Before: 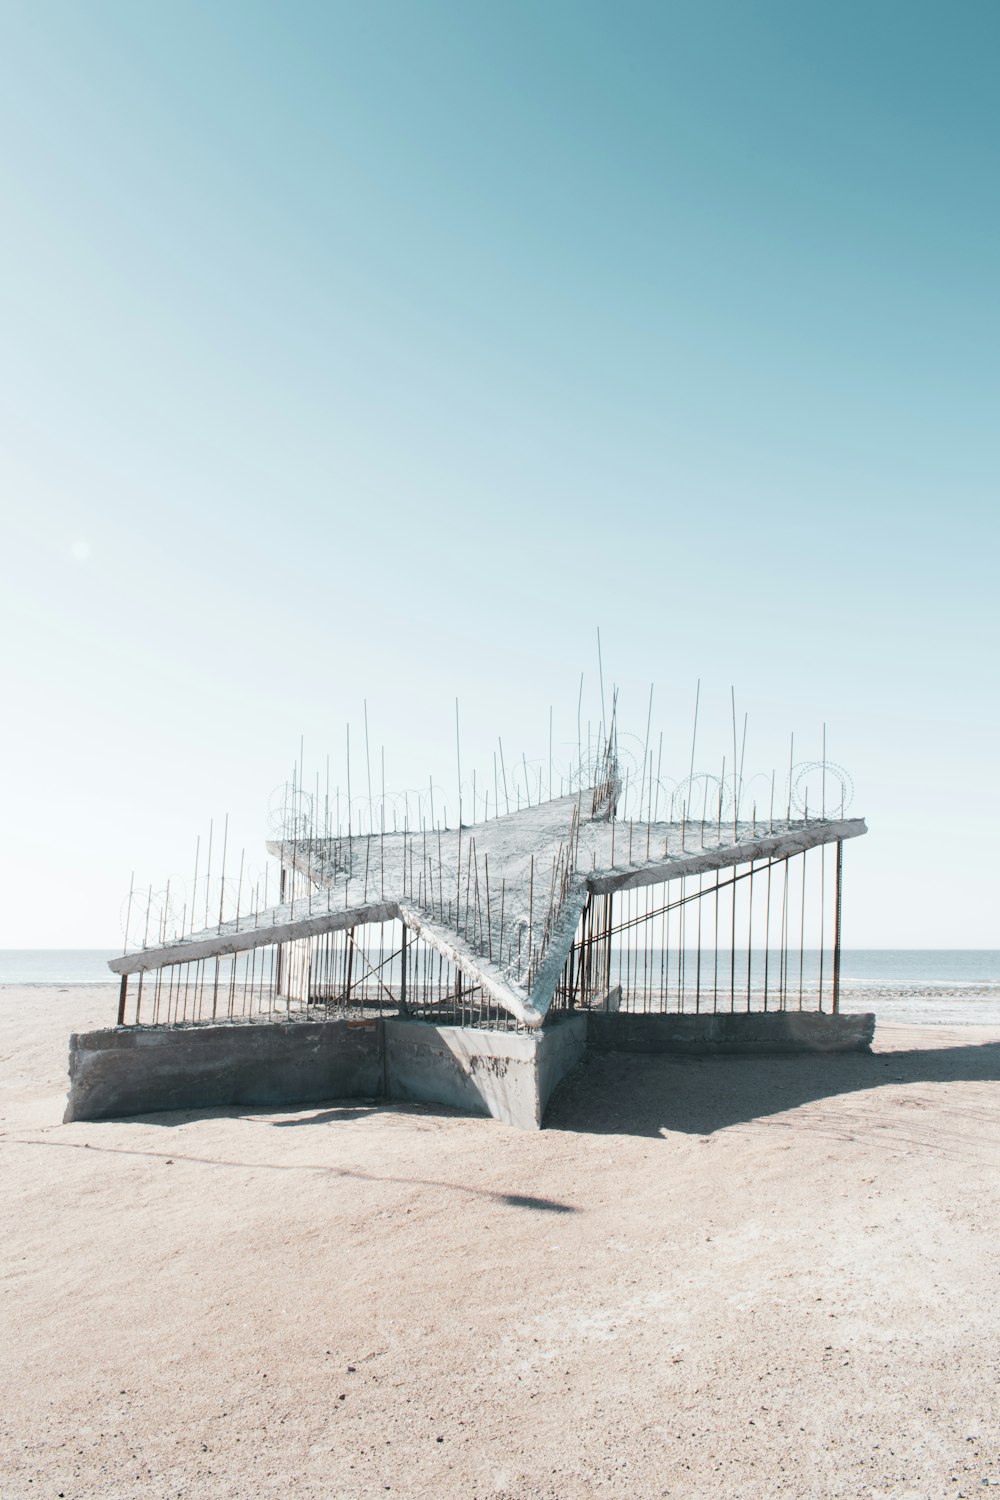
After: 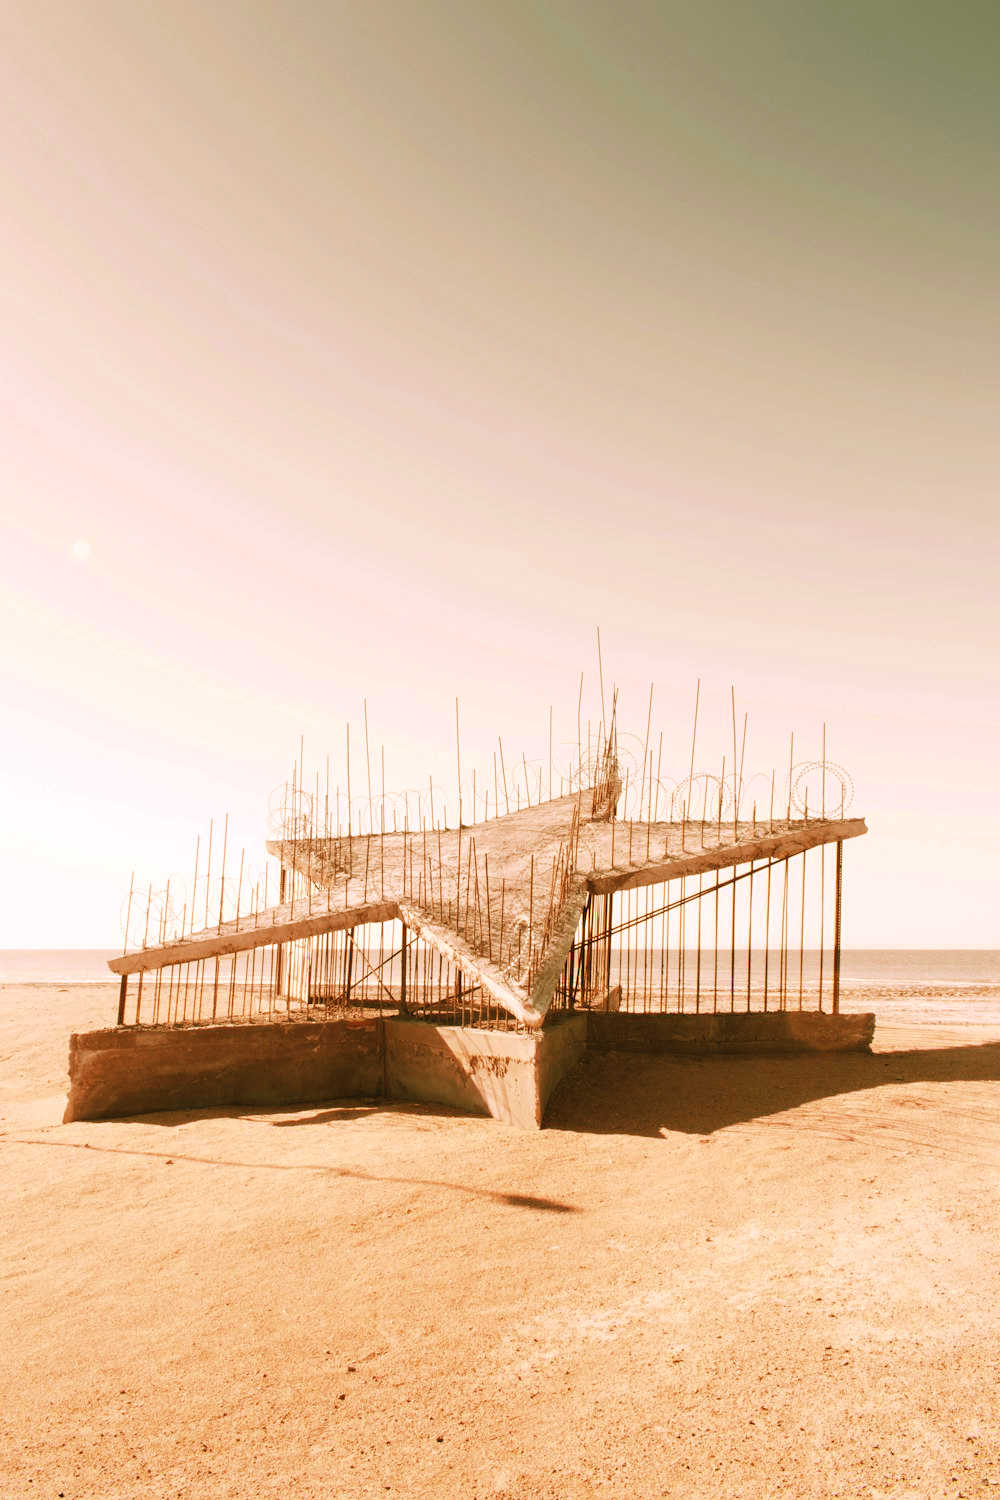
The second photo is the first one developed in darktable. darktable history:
tone curve: curves: ch0 [(0, 0) (0.003, 0.032) (0.011, 0.034) (0.025, 0.039) (0.044, 0.055) (0.069, 0.078) (0.1, 0.111) (0.136, 0.147) (0.177, 0.191) (0.224, 0.238) (0.277, 0.291) (0.335, 0.35) (0.399, 0.41) (0.468, 0.48) (0.543, 0.547) (0.623, 0.621) (0.709, 0.699) (0.801, 0.789) (0.898, 0.884) (1, 1)], preserve colors none
color look up table: target L [100.5, 99.48, 98.47, 93.86, 89.52, 87.47, 80.82, 75.18, 69.73, 69.01, 61.72, 64.22, 46.21, 41.11, 17.66, 67.91, 64.1, 66.6, 56.67, 52, 52.85, 42.12, 30.06, 33.43, 18.23, 96.7, 80, 73.84, 63.64, 67.62, 66.45, 61.46, 55.23, 43.33, 50.1, 43.34, 34.12, 38.89, 18.98, 11.88, 27.97, 0.079, 96.95, 84.33, 66.95, 54.85, 55.81, 23.72, 0.662], target a [-23, -23.46, -19.77, -24.22, -55.33, -31, 6.615, -67.2, -6.322, 19, -63.93, 0.017, -9.857, -44.05, -24.68, 41.51, 51.1, 37.23, 76.56, 80.79, 64.71, 64.84, 39.21, 52.31, 25.54, 17.03, 36.11, 40.7, 63.12, 61.23, 36.97, 89.9, 75.84, 22.3, 33.27, 70.94, 37.13, 65.24, -9.214, 17.94, 51.16, 1.01, -30.31, -7.689, 12.16, -47.69, 4.575, -20.69, -1.059], target b [92.59, 100.46, 32.47, 67.23, 84.77, 86.96, 42.22, 45.2, 51.95, 66.18, 62.96, 69.29, 46.78, 44.56, 25.24, 52.71, 70.18, 75.04, 63.41, 68.19, 60.79, 56.83, 41.52, 45.33, 26.67, -8.666, -11.58, -35.67, 1.273, -31.89, 23.12, -53.32, -63.81, -83.14, 46.01, 47.85, 25.58, -2.838, -17.07, -44.52, 38.58, -8.197, 11.17, -17.95, 24.75, 19.62, -33.9, 0.783, 0.605], num patches 49
